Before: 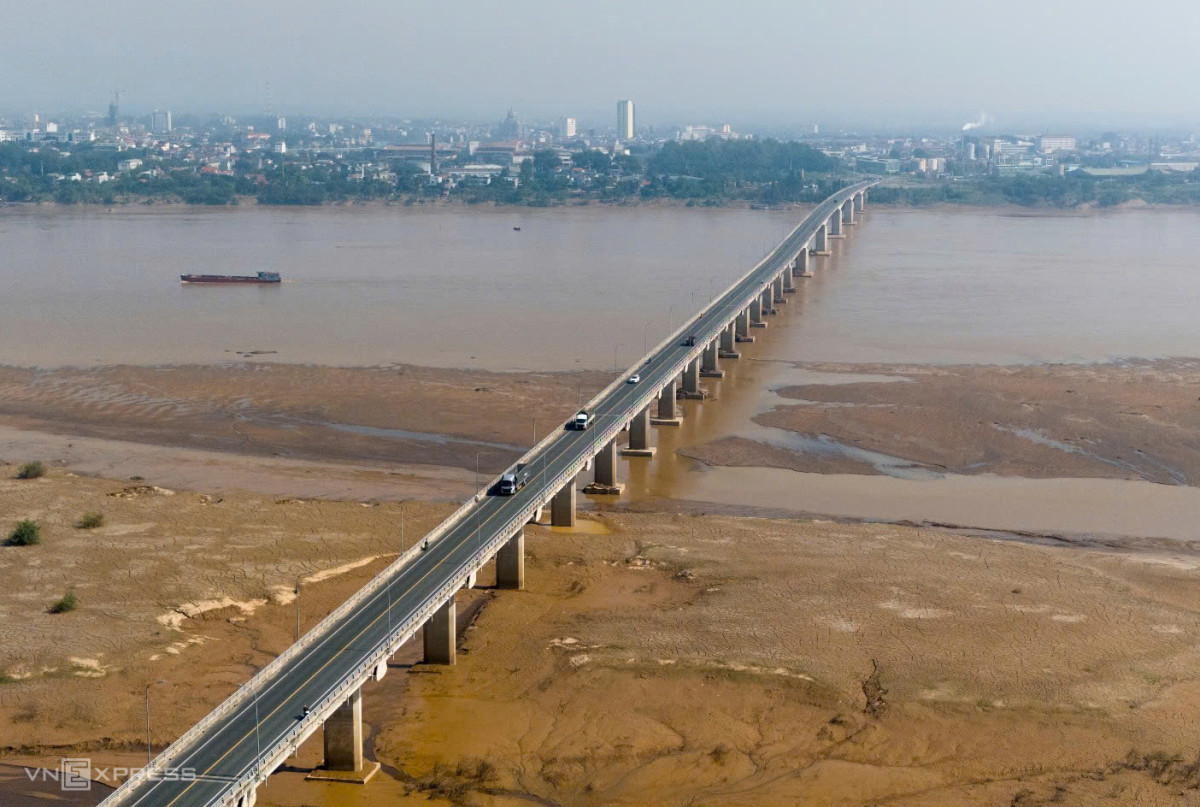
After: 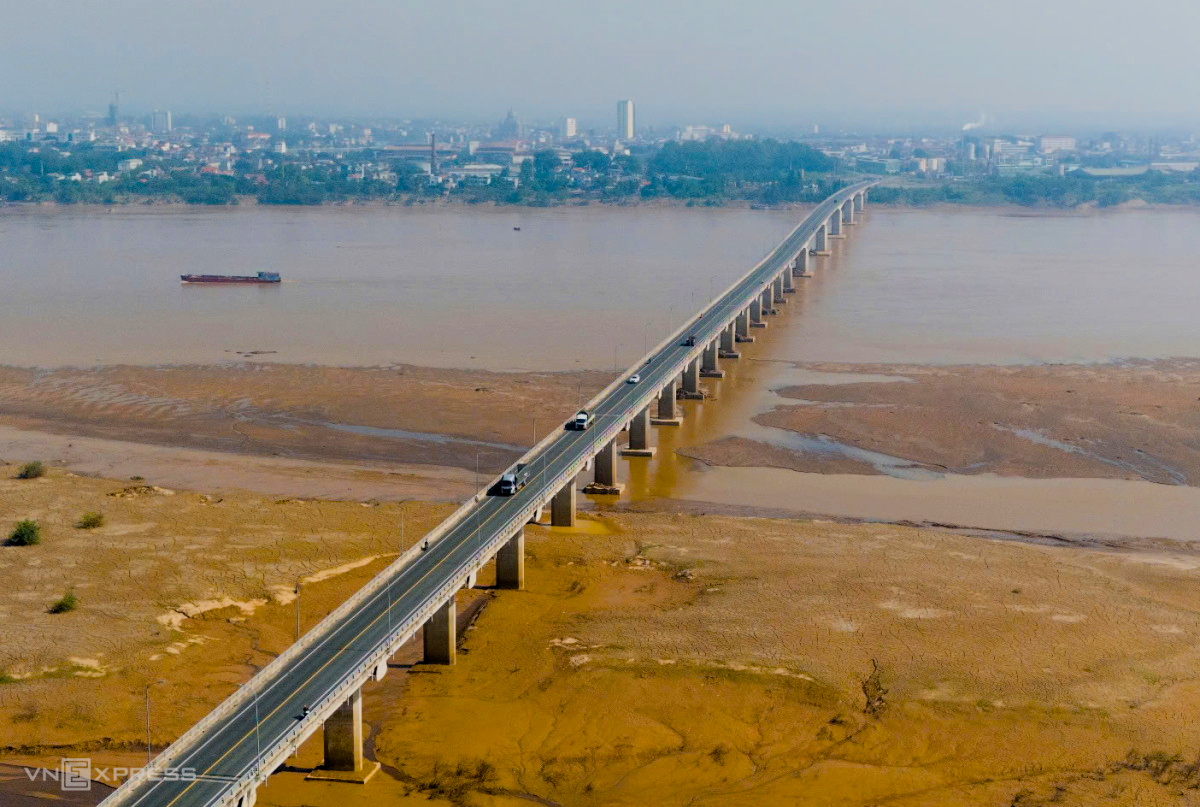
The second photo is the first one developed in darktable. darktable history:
levels: levels [0, 0.492, 0.984]
color balance rgb: linear chroma grading › global chroma 15%, perceptual saturation grading › global saturation 30%
filmic rgb: black relative exposure -7.65 EV, white relative exposure 4.56 EV, hardness 3.61
